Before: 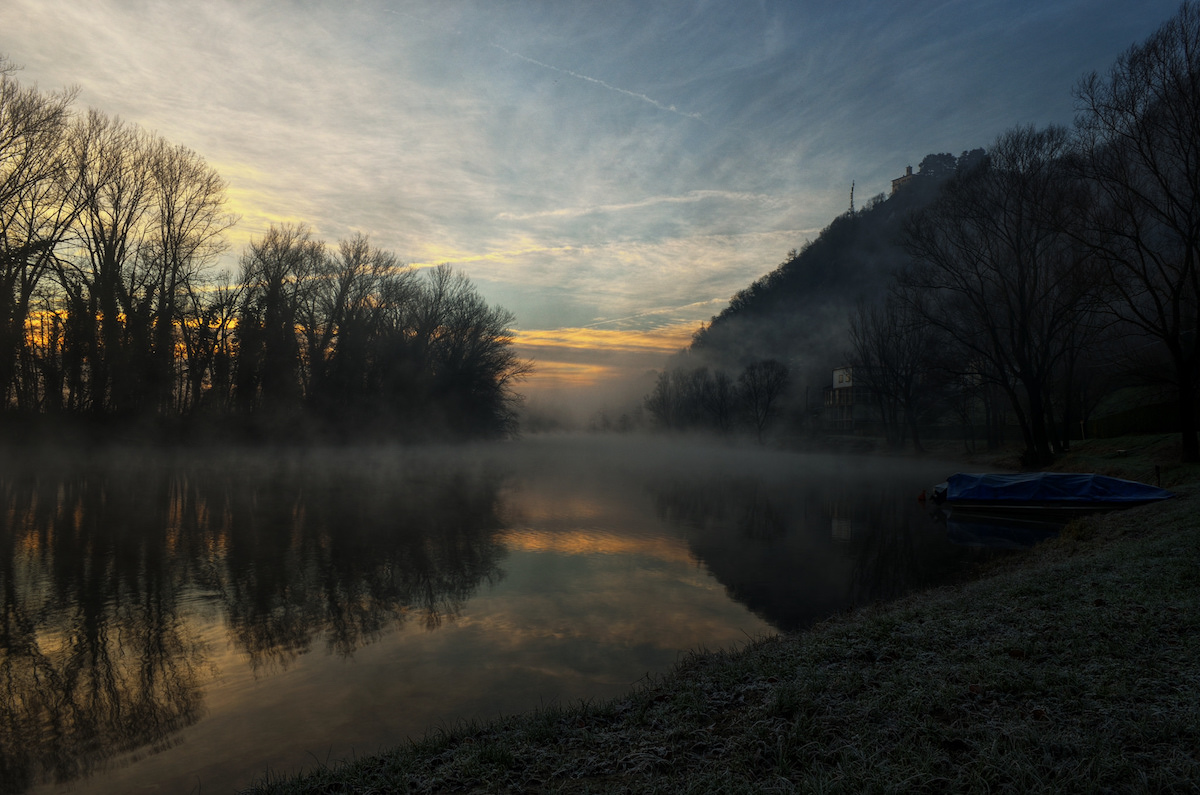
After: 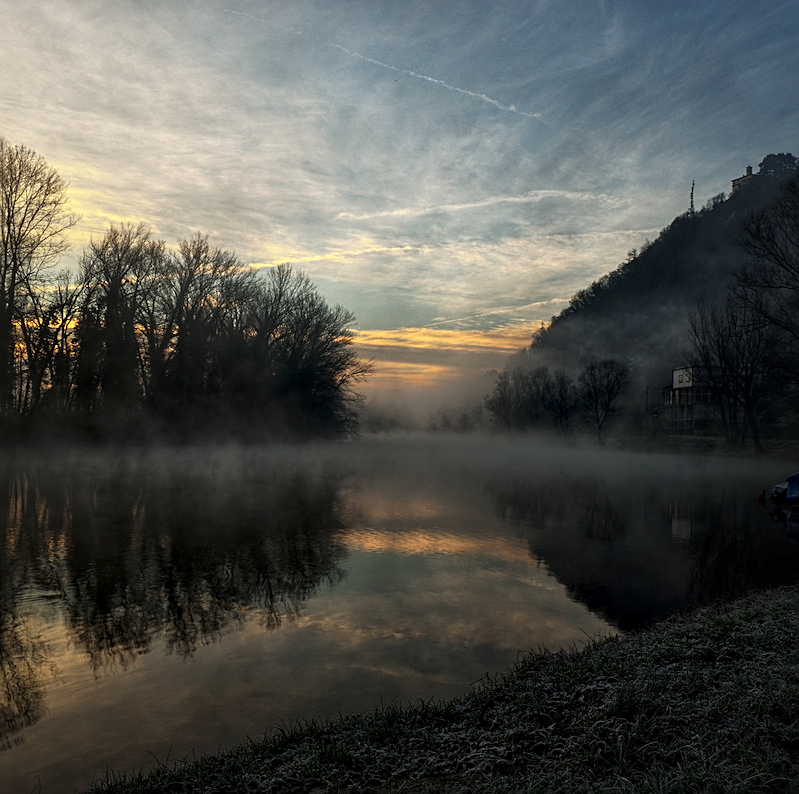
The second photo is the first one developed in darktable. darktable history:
sharpen: on, module defaults
local contrast: mode bilateral grid, contrast 25, coarseness 60, detail 151%, midtone range 0.2
crop and rotate: left 13.342%, right 19.991%
